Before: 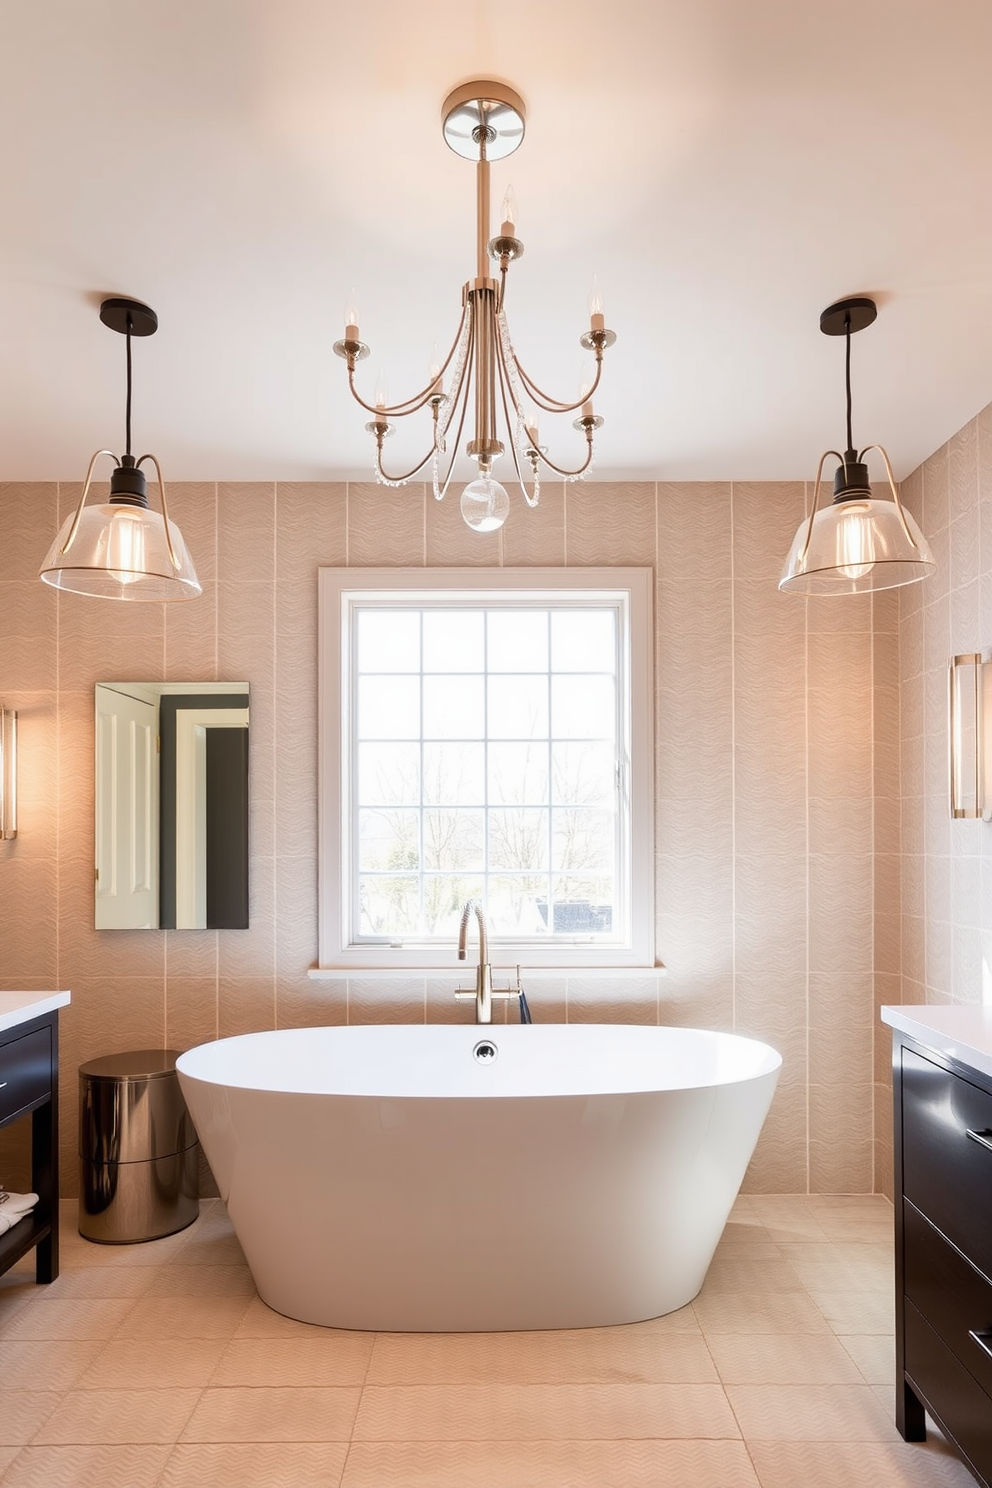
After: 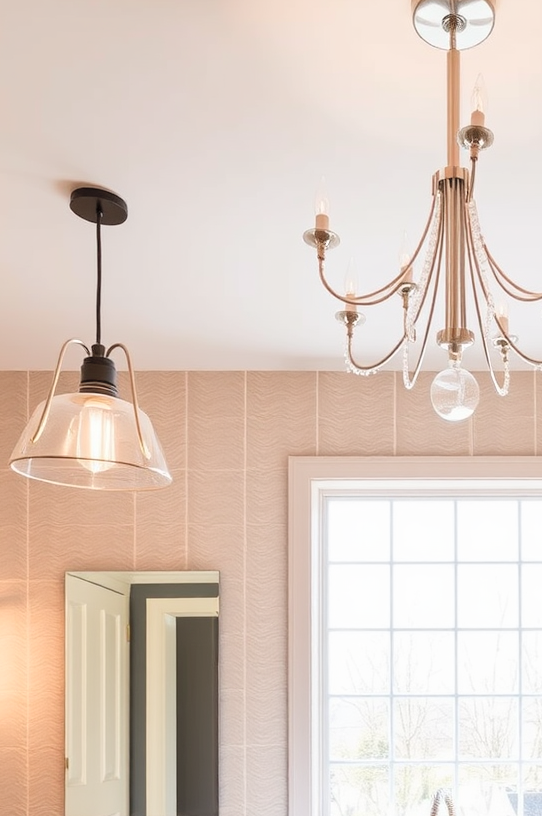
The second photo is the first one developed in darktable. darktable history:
crop and rotate: left 3.047%, top 7.509%, right 42.236%, bottom 37.598%
contrast brightness saturation: brightness 0.15
